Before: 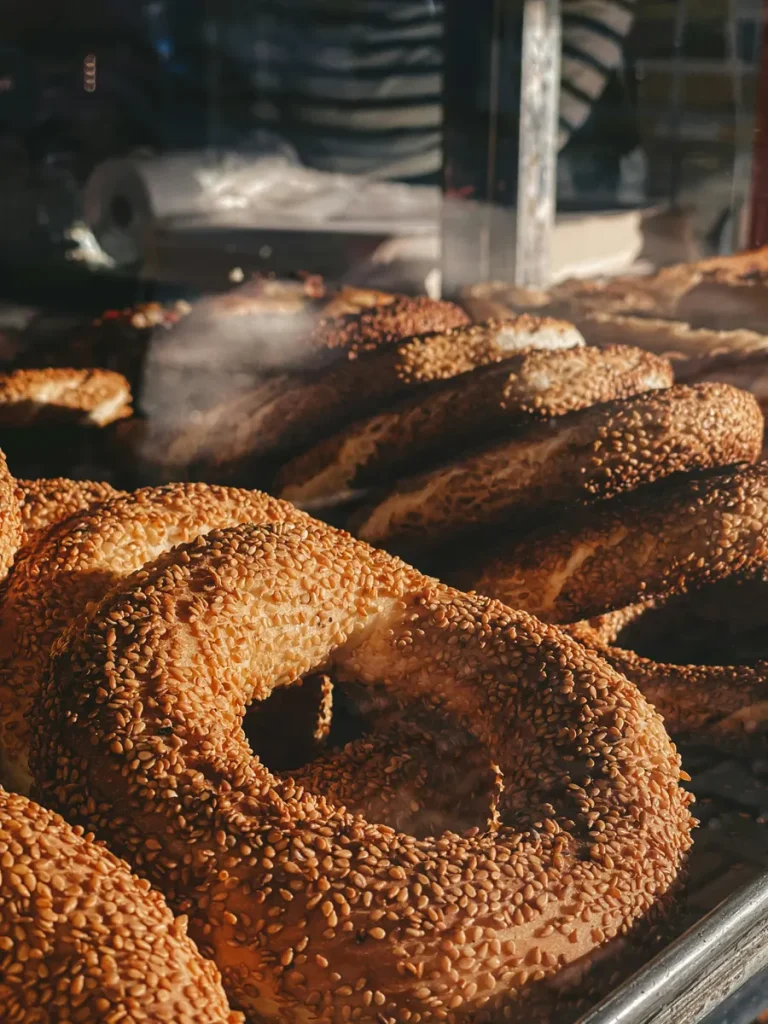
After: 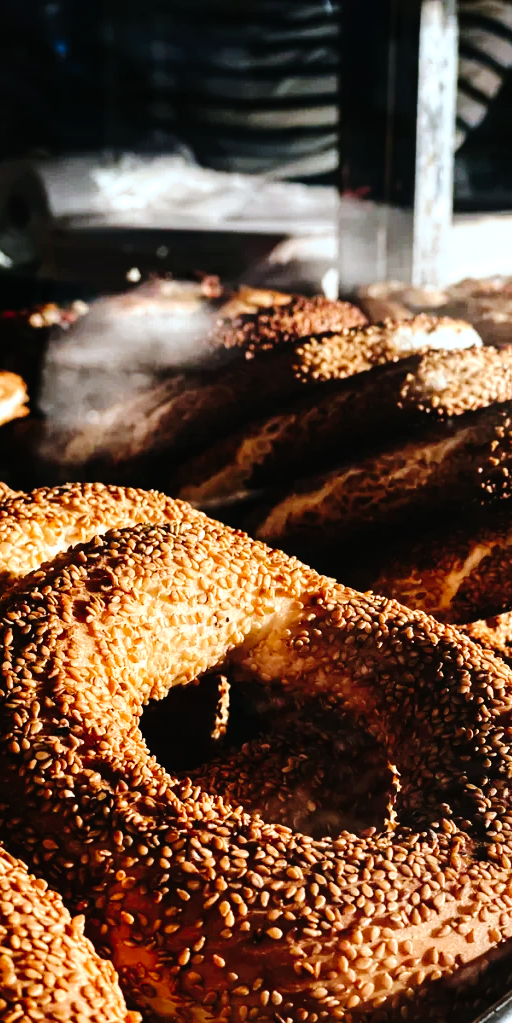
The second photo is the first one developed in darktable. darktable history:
color correction: highlights a* -4.18, highlights b* -10.81
tone equalizer: -8 EV -0.75 EV, -7 EV -0.7 EV, -6 EV -0.6 EV, -5 EV -0.4 EV, -3 EV 0.4 EV, -2 EV 0.6 EV, -1 EV 0.7 EV, +0 EV 0.75 EV, edges refinement/feathering 500, mask exposure compensation -1.57 EV, preserve details no
tone curve: curves: ch0 [(0, 0) (0.003, 0.003) (0.011, 0.005) (0.025, 0.008) (0.044, 0.012) (0.069, 0.02) (0.1, 0.031) (0.136, 0.047) (0.177, 0.088) (0.224, 0.141) (0.277, 0.222) (0.335, 0.32) (0.399, 0.422) (0.468, 0.523) (0.543, 0.621) (0.623, 0.715) (0.709, 0.796) (0.801, 0.88) (0.898, 0.962) (1, 1)], preserve colors none
crop and rotate: left 13.537%, right 19.796%
